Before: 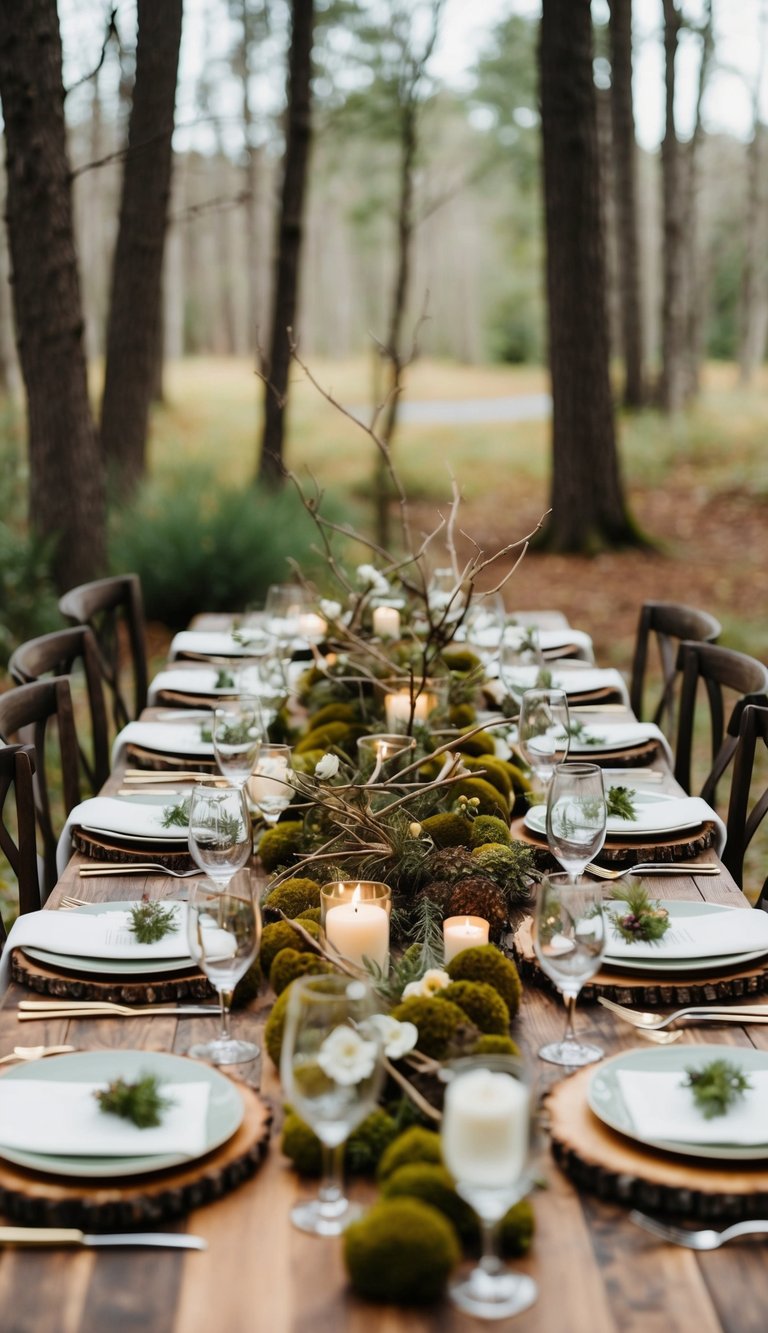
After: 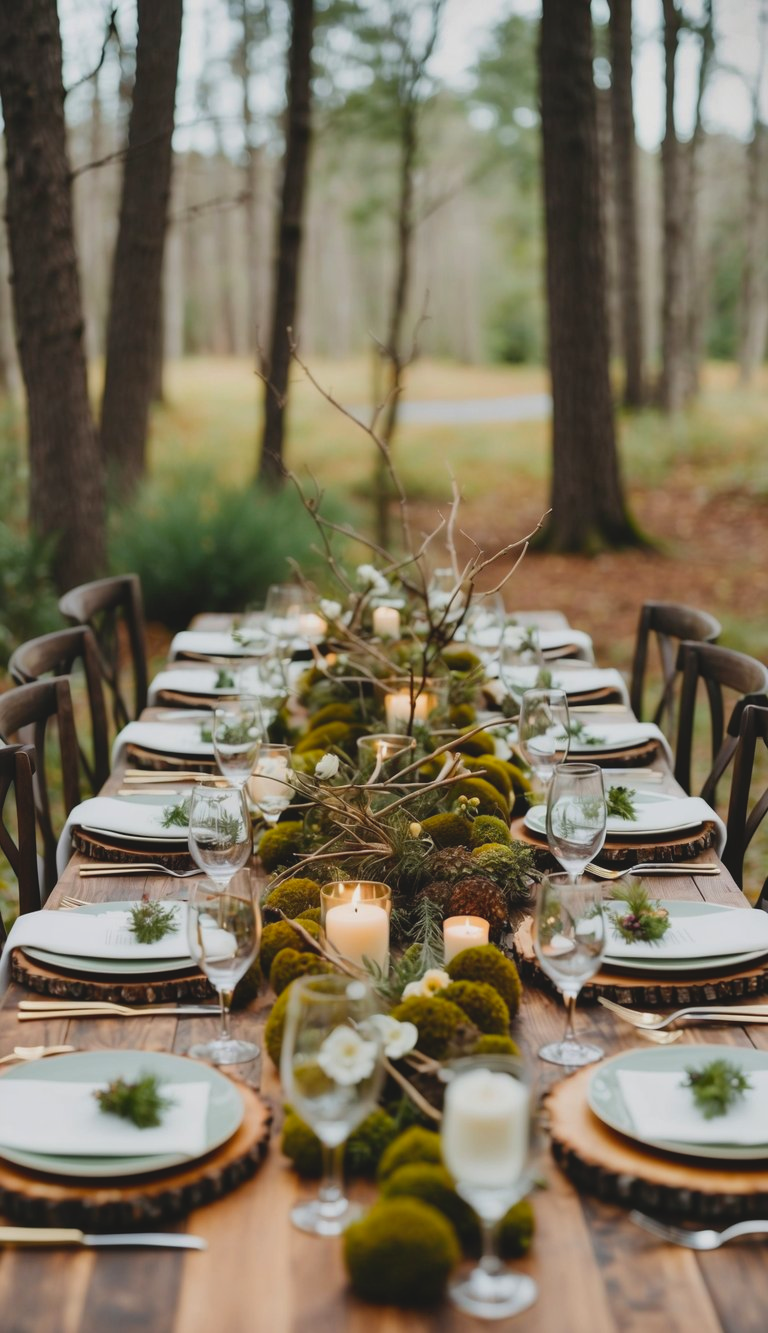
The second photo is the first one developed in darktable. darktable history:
shadows and highlights: shadows 20.91, highlights -82.73, soften with gaussian
lowpass: radius 0.1, contrast 0.85, saturation 1.1, unbound 0
